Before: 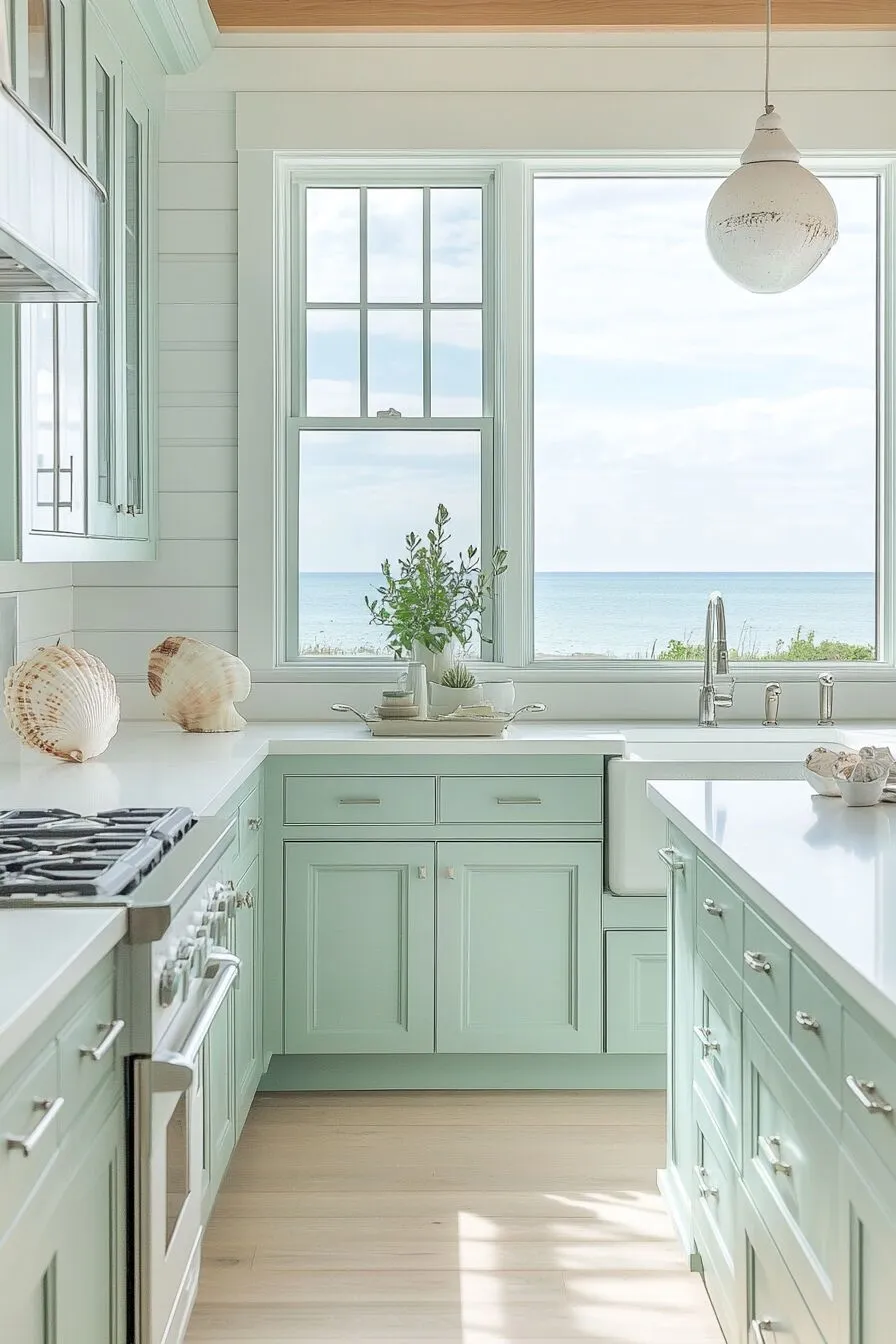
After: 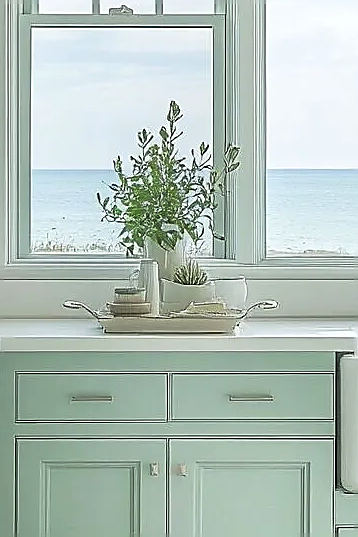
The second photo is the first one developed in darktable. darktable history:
tone curve: curves: ch0 [(0, 0) (0.003, 0.013) (0.011, 0.02) (0.025, 0.037) (0.044, 0.068) (0.069, 0.108) (0.1, 0.138) (0.136, 0.168) (0.177, 0.203) (0.224, 0.241) (0.277, 0.281) (0.335, 0.328) (0.399, 0.382) (0.468, 0.448) (0.543, 0.519) (0.623, 0.603) (0.709, 0.705) (0.801, 0.808) (0.898, 0.903) (1, 1)], preserve colors none
crop: left 30%, top 30%, right 30%, bottom 30%
sharpen: radius 1.4, amount 1.25, threshold 0.7
